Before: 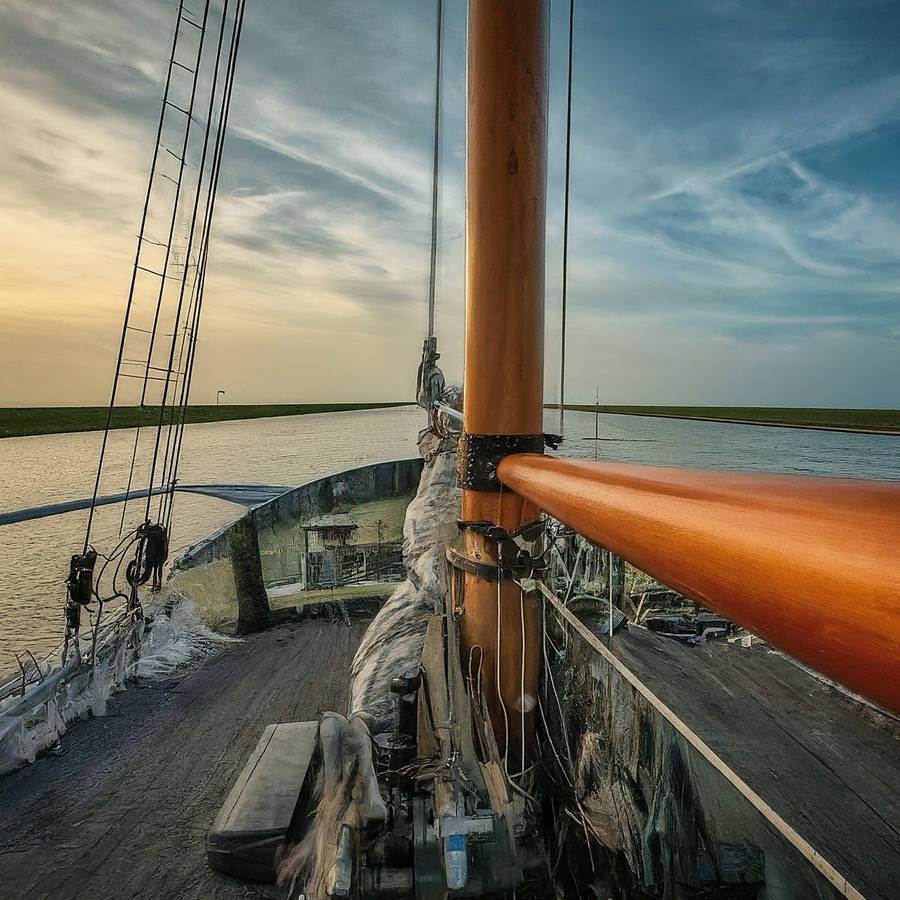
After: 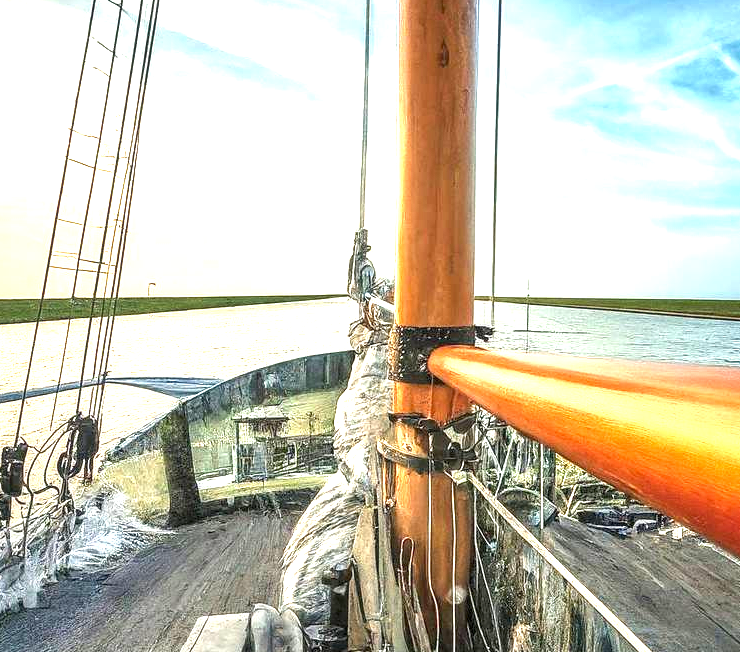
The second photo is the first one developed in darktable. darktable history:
crop: left 7.765%, top 12.071%, right 9.967%, bottom 15.444%
local contrast: on, module defaults
color correction: highlights b* -0.061, saturation 1.06
exposure: exposure 1.998 EV, compensate exposure bias true, compensate highlight preservation false
